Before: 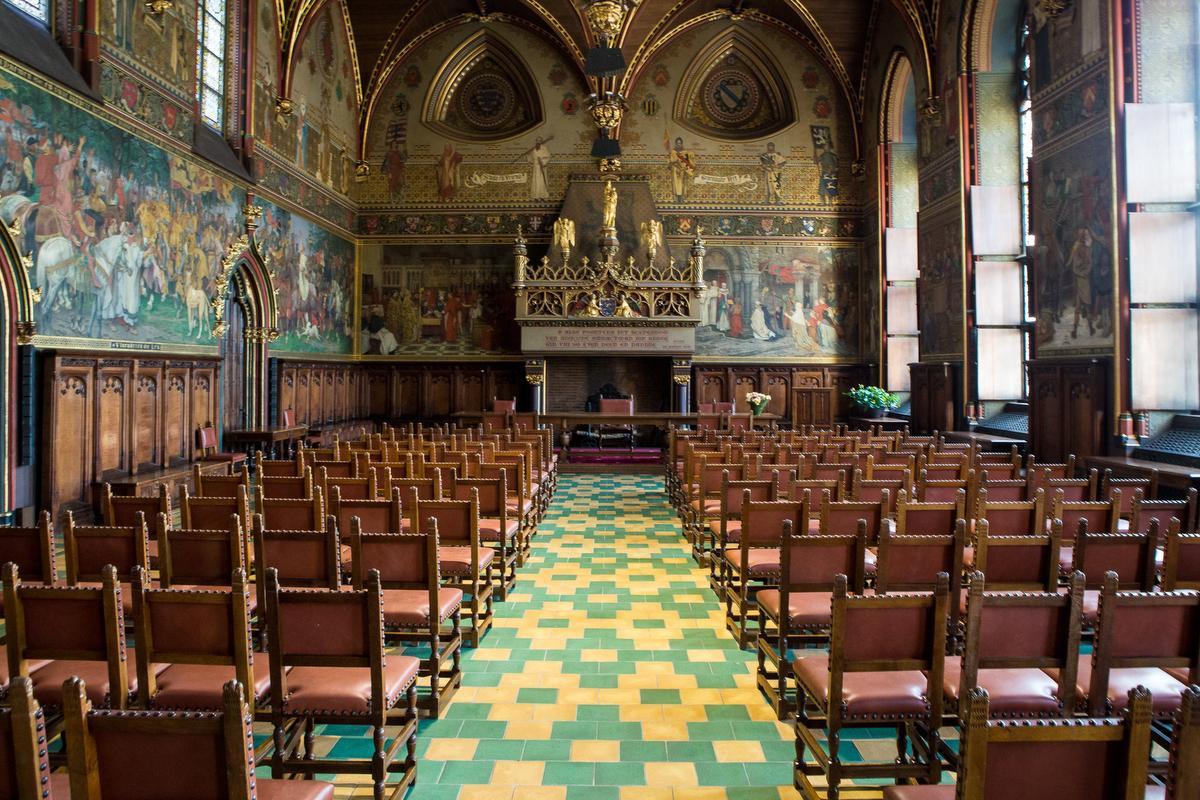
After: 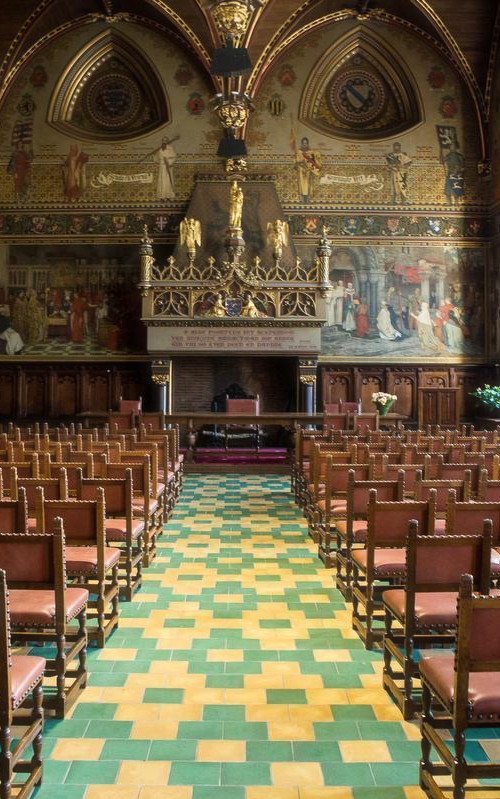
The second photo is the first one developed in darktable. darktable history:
crop: left 31.229%, right 27.105%
haze removal: strength -0.05
